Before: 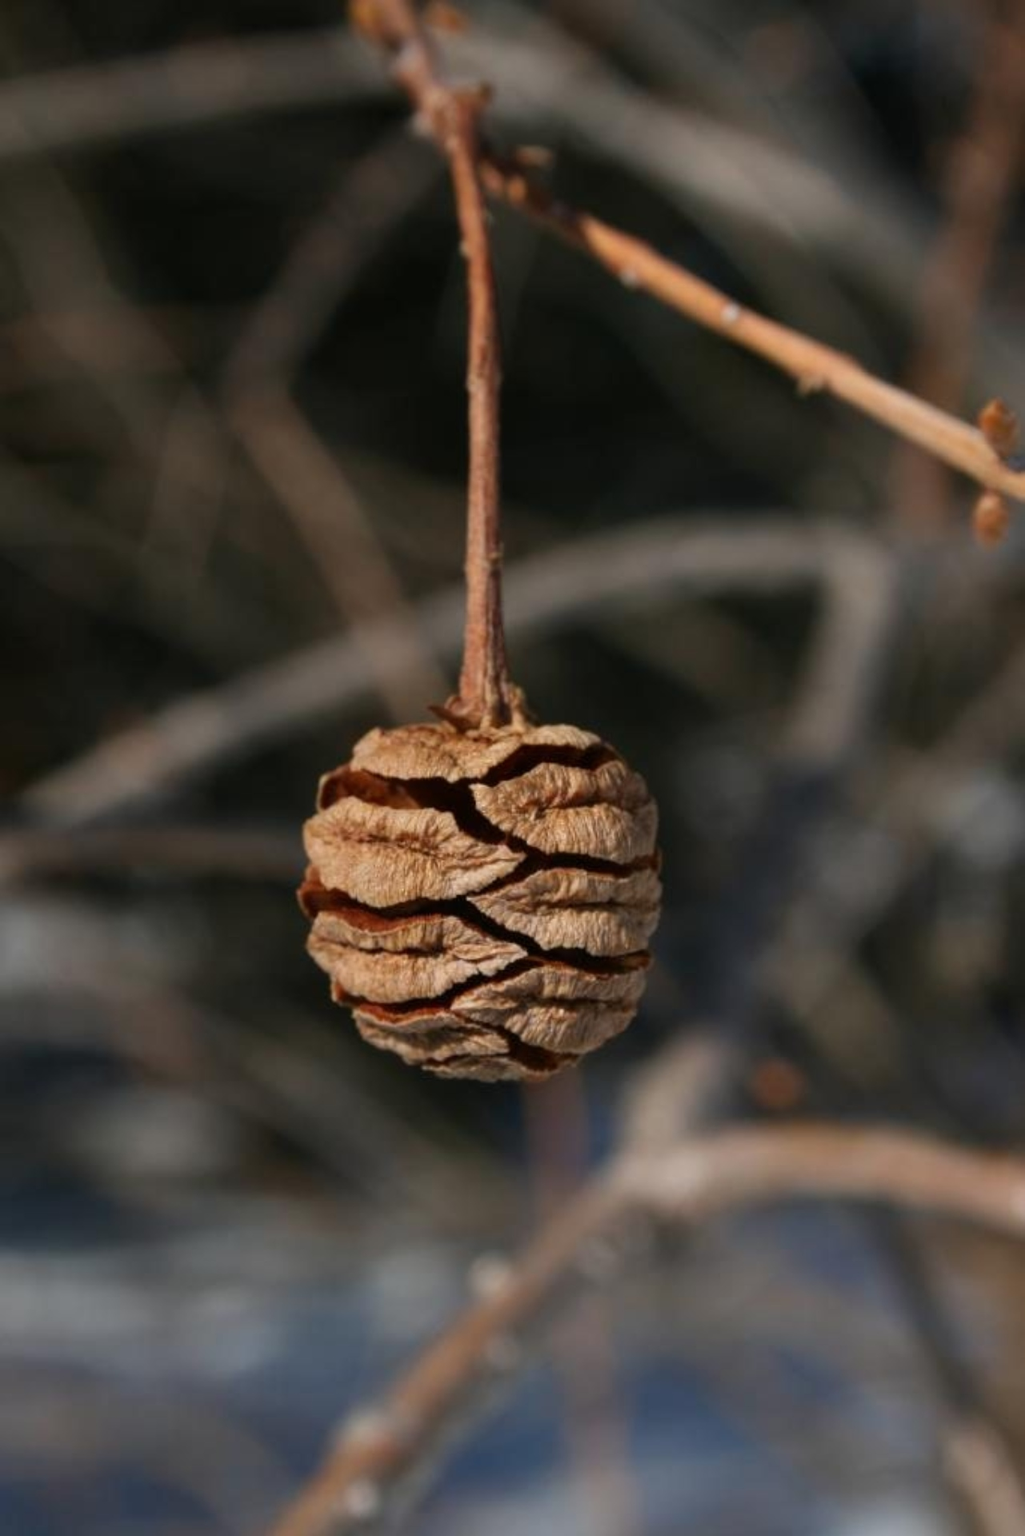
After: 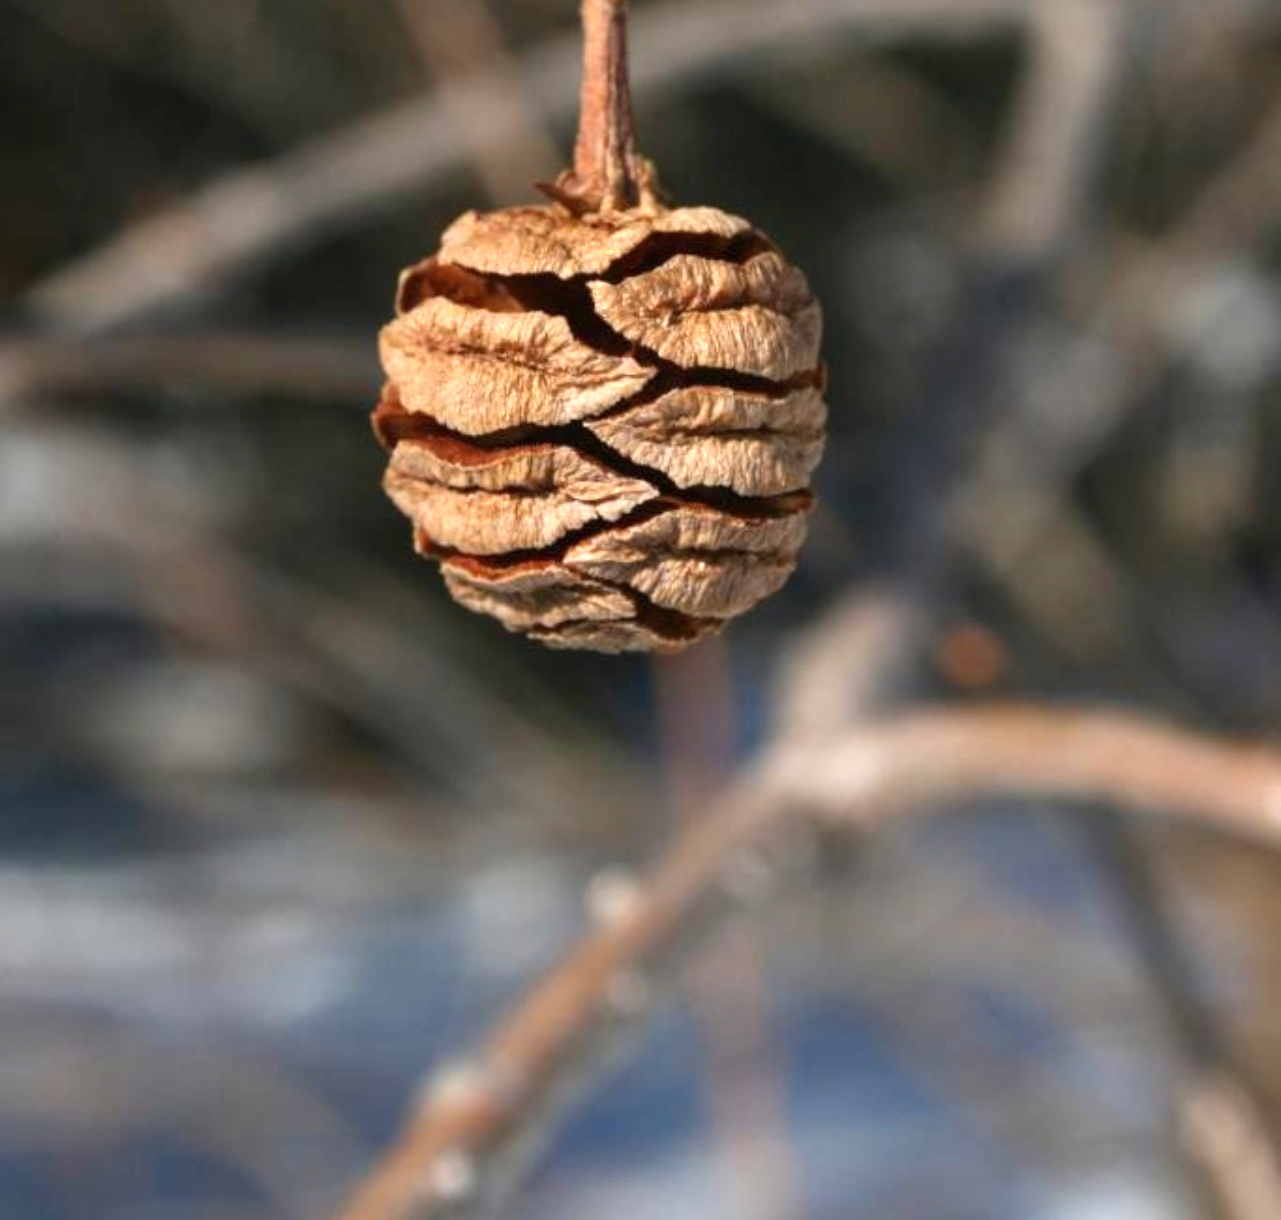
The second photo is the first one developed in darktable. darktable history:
crop and rotate: top 36.435%
exposure: black level correction 0, exposure 0.9 EV, compensate highlight preservation false
